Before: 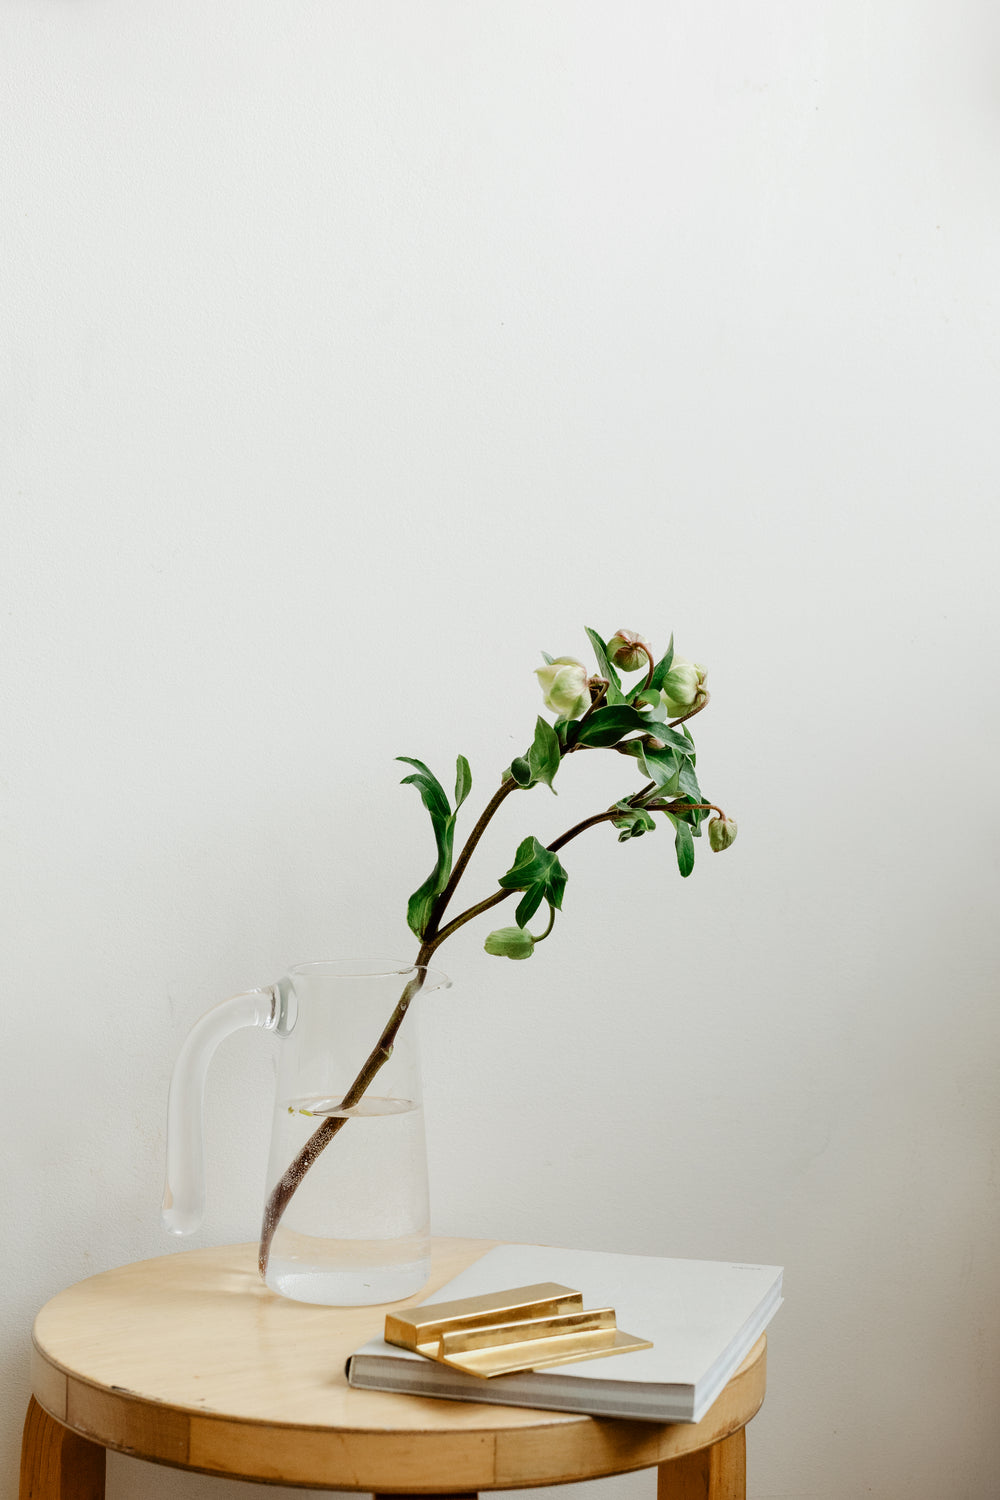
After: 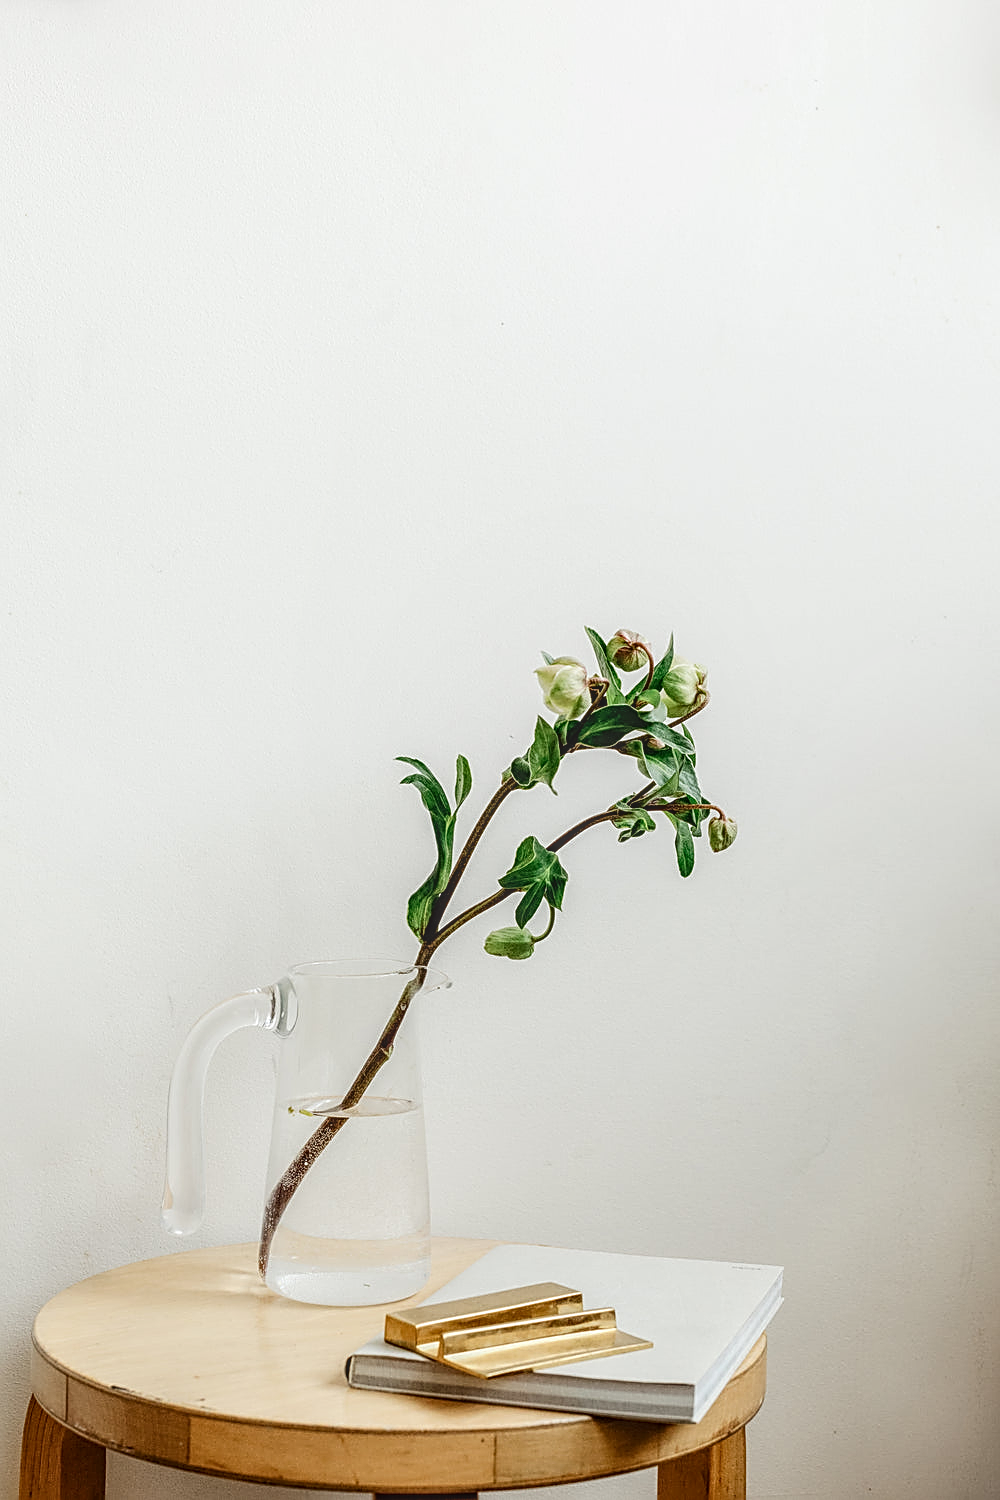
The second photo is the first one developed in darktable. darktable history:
local contrast: highlights 2%, shadows 6%, detail 133%
sharpen: amount 0.901
contrast brightness saturation: contrast 0.154, brightness 0.042
